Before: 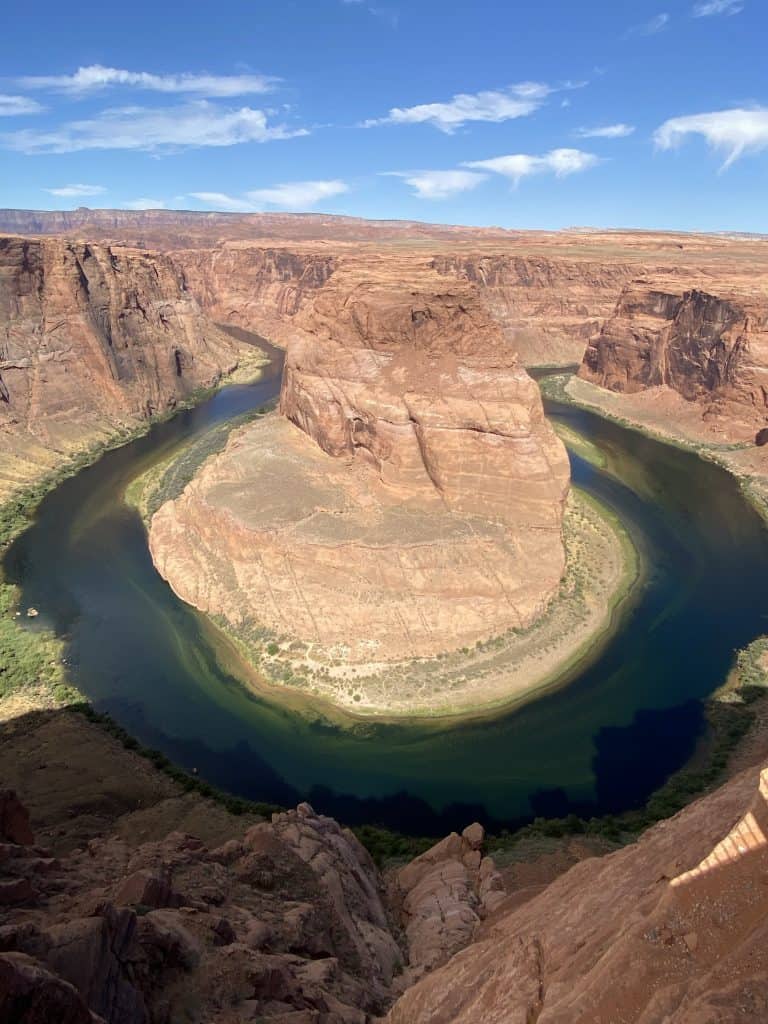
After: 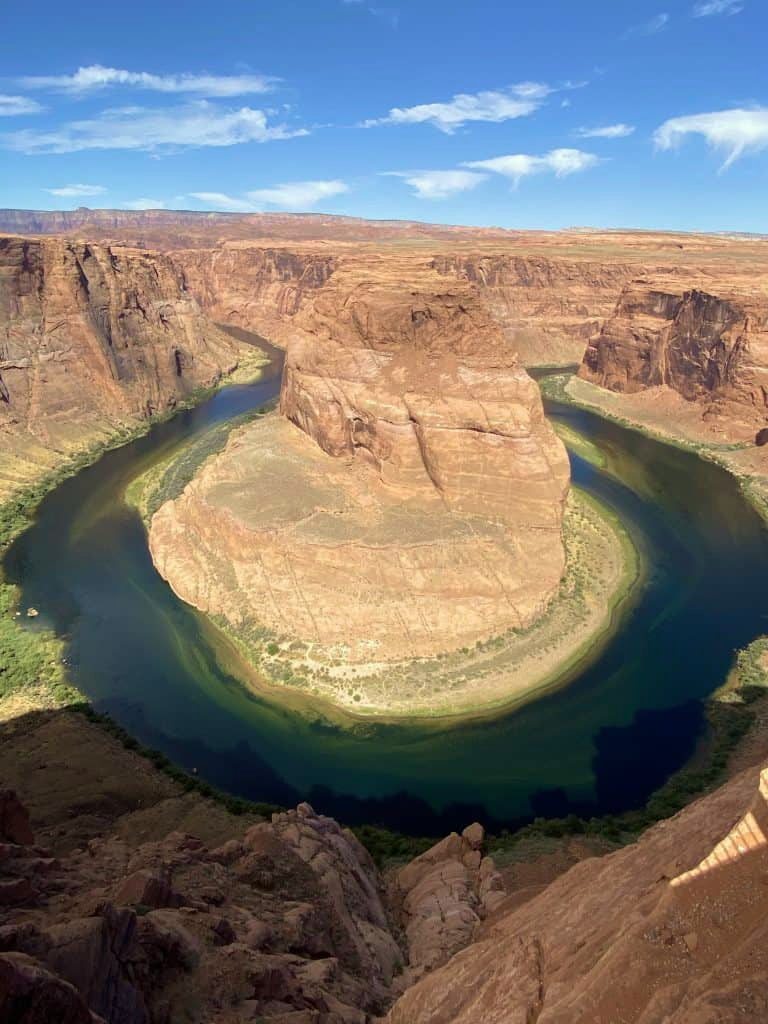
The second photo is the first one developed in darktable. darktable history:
color correction: highlights a* -2.68, highlights b* 2.57
velvia: on, module defaults
exposure: compensate highlight preservation false
